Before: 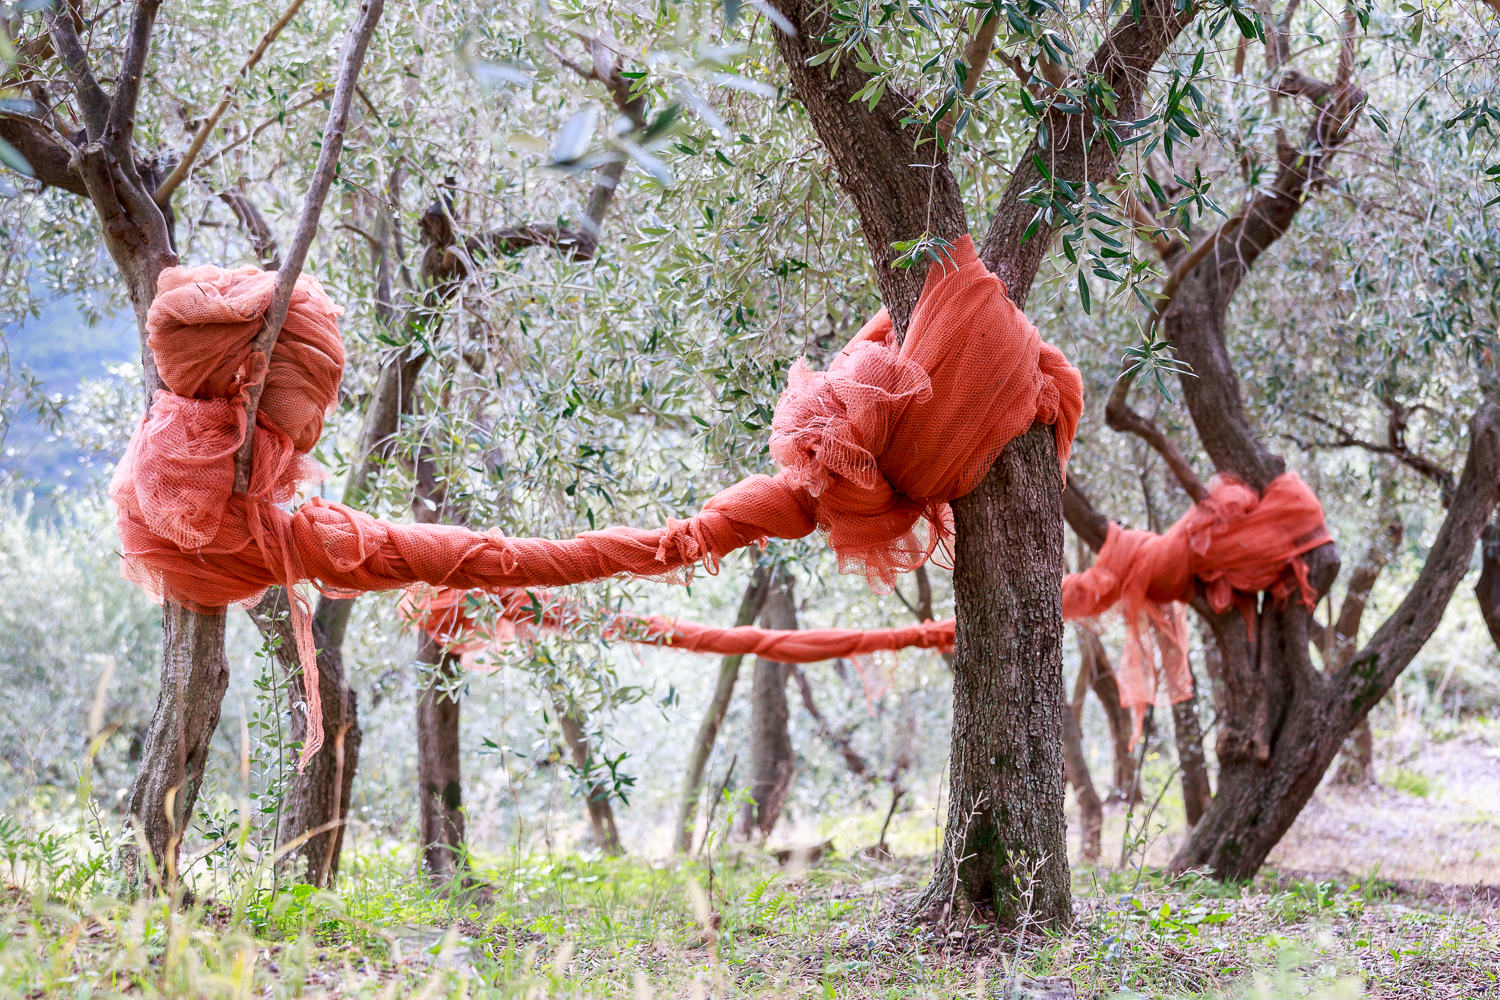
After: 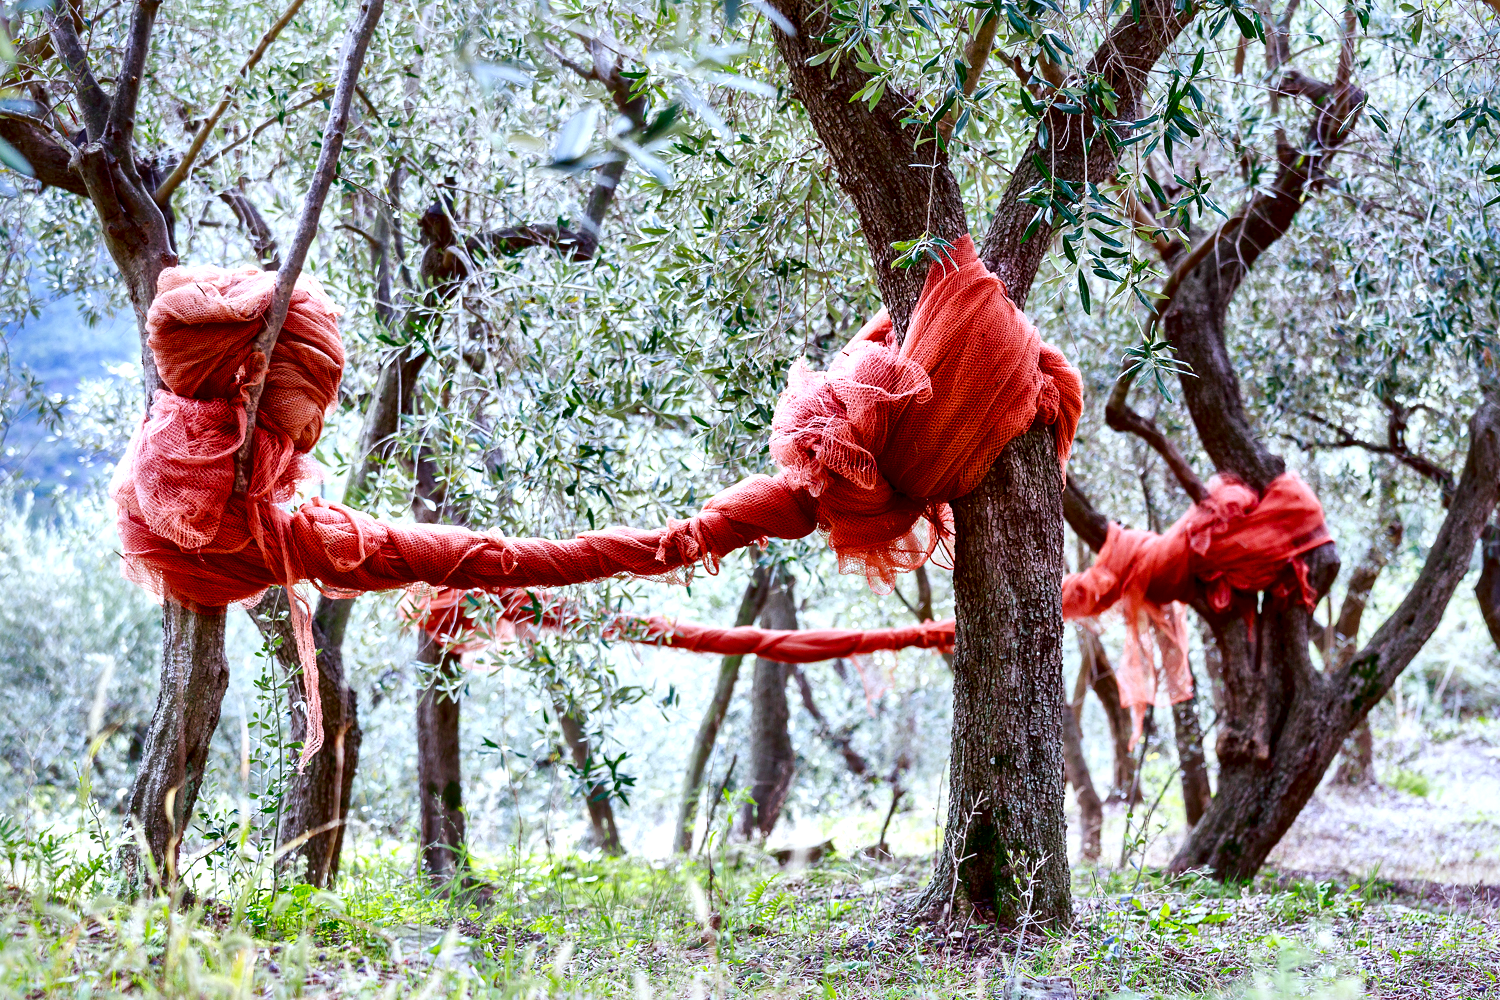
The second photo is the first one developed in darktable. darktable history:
white balance: red 0.925, blue 1.046
local contrast: mode bilateral grid, contrast 44, coarseness 69, detail 214%, midtone range 0.2
color balance rgb: perceptual saturation grading › global saturation 35%, perceptual saturation grading › highlights -30%, perceptual saturation grading › shadows 35%, perceptual brilliance grading › global brilliance 3%, perceptual brilliance grading › highlights -3%, perceptual brilliance grading › shadows 3%
